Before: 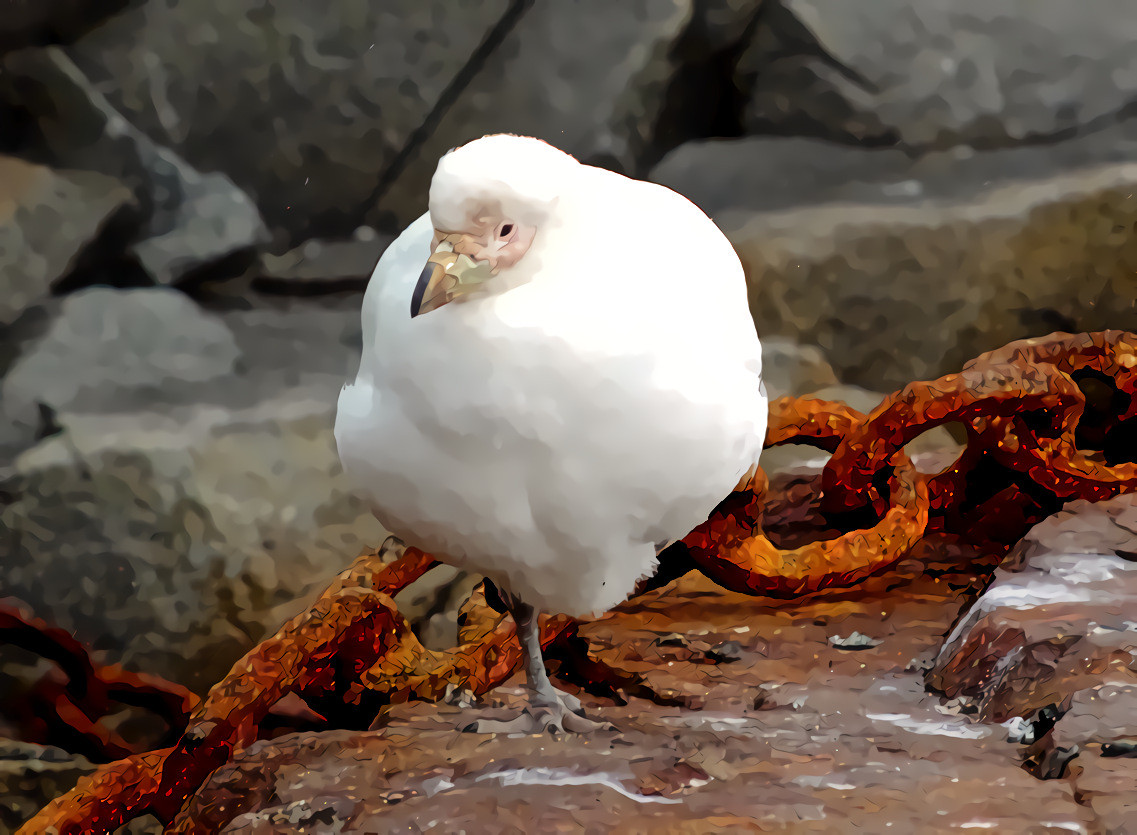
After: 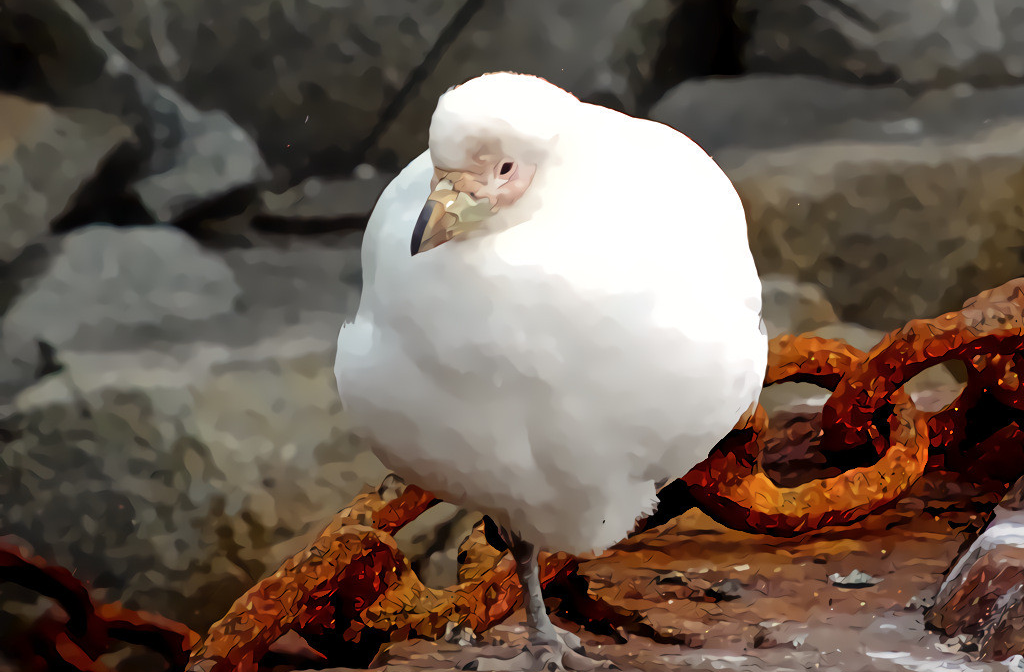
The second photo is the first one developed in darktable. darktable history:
crop: top 7.522%, right 9.892%, bottom 11.96%
color zones: curves: ch0 [(0.25, 0.5) (0.428, 0.473) (0.75, 0.5)]; ch1 [(0.243, 0.479) (0.398, 0.452) (0.75, 0.5)]
